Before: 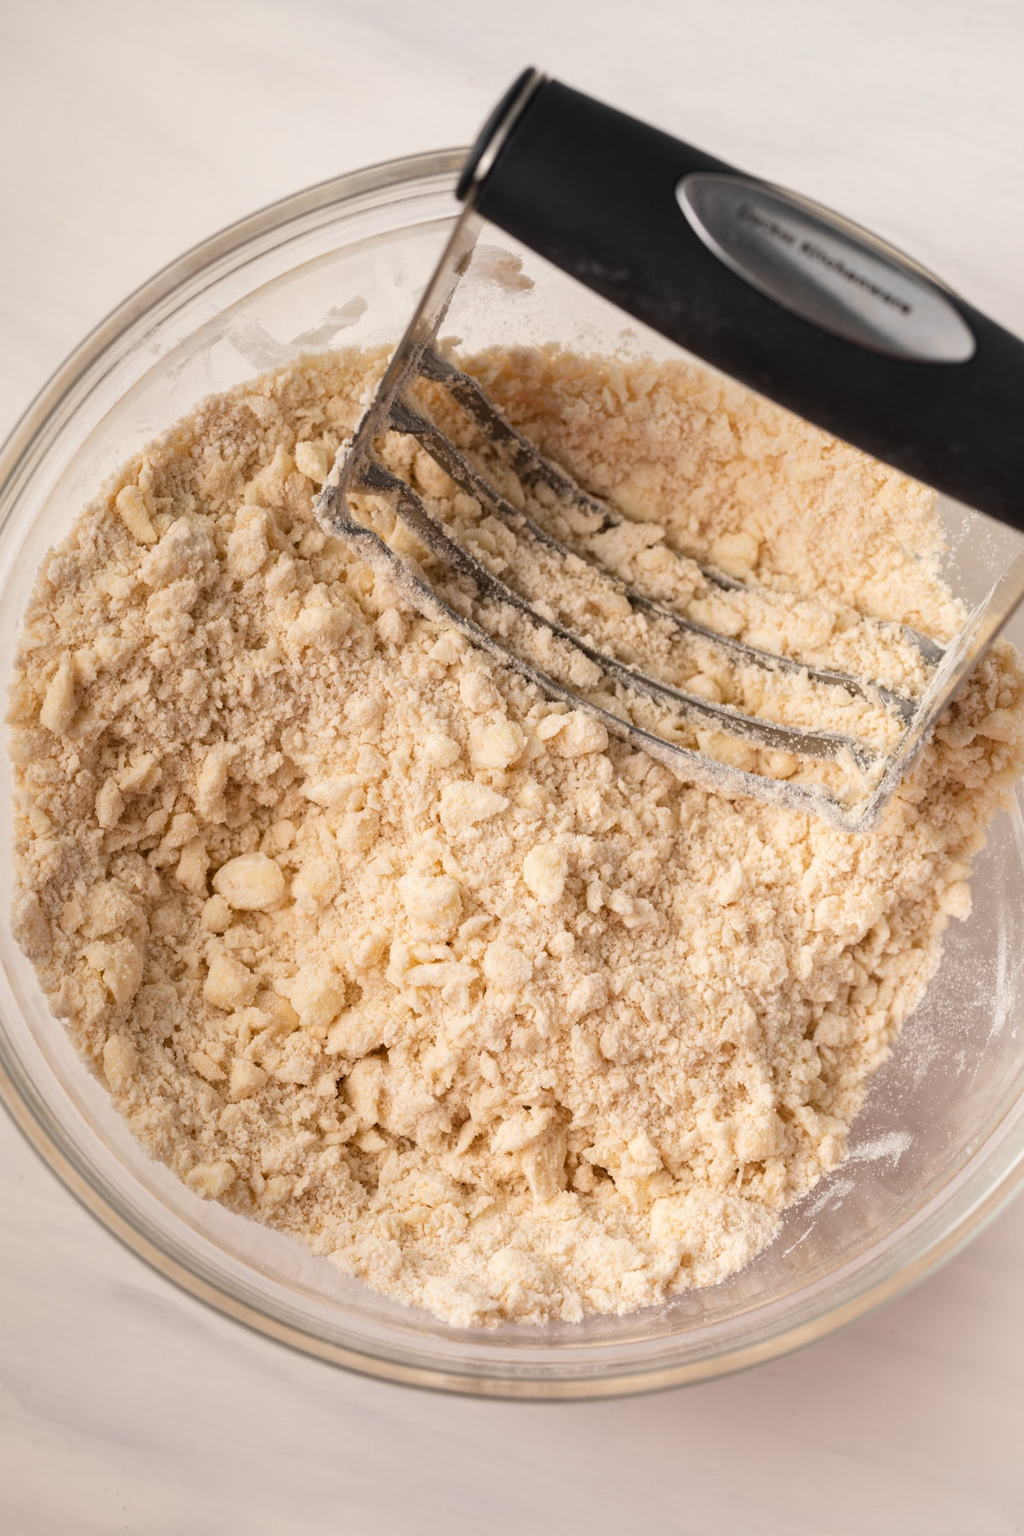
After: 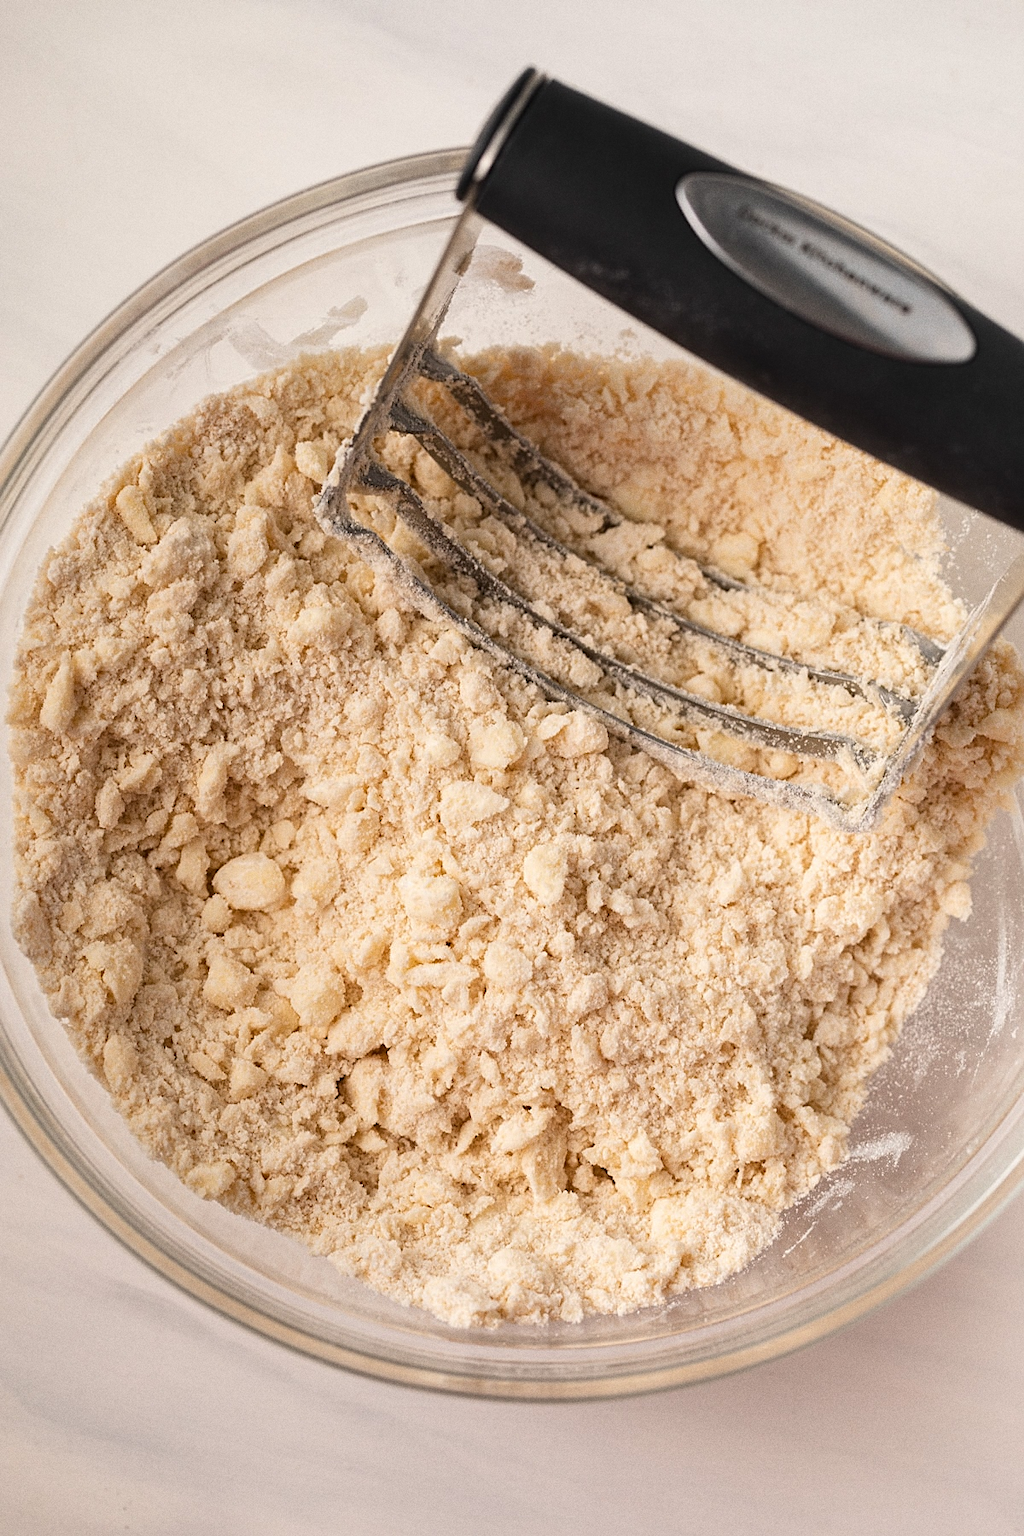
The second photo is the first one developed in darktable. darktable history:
grain: coarseness 3.21 ISO
sharpen: radius 1.967
